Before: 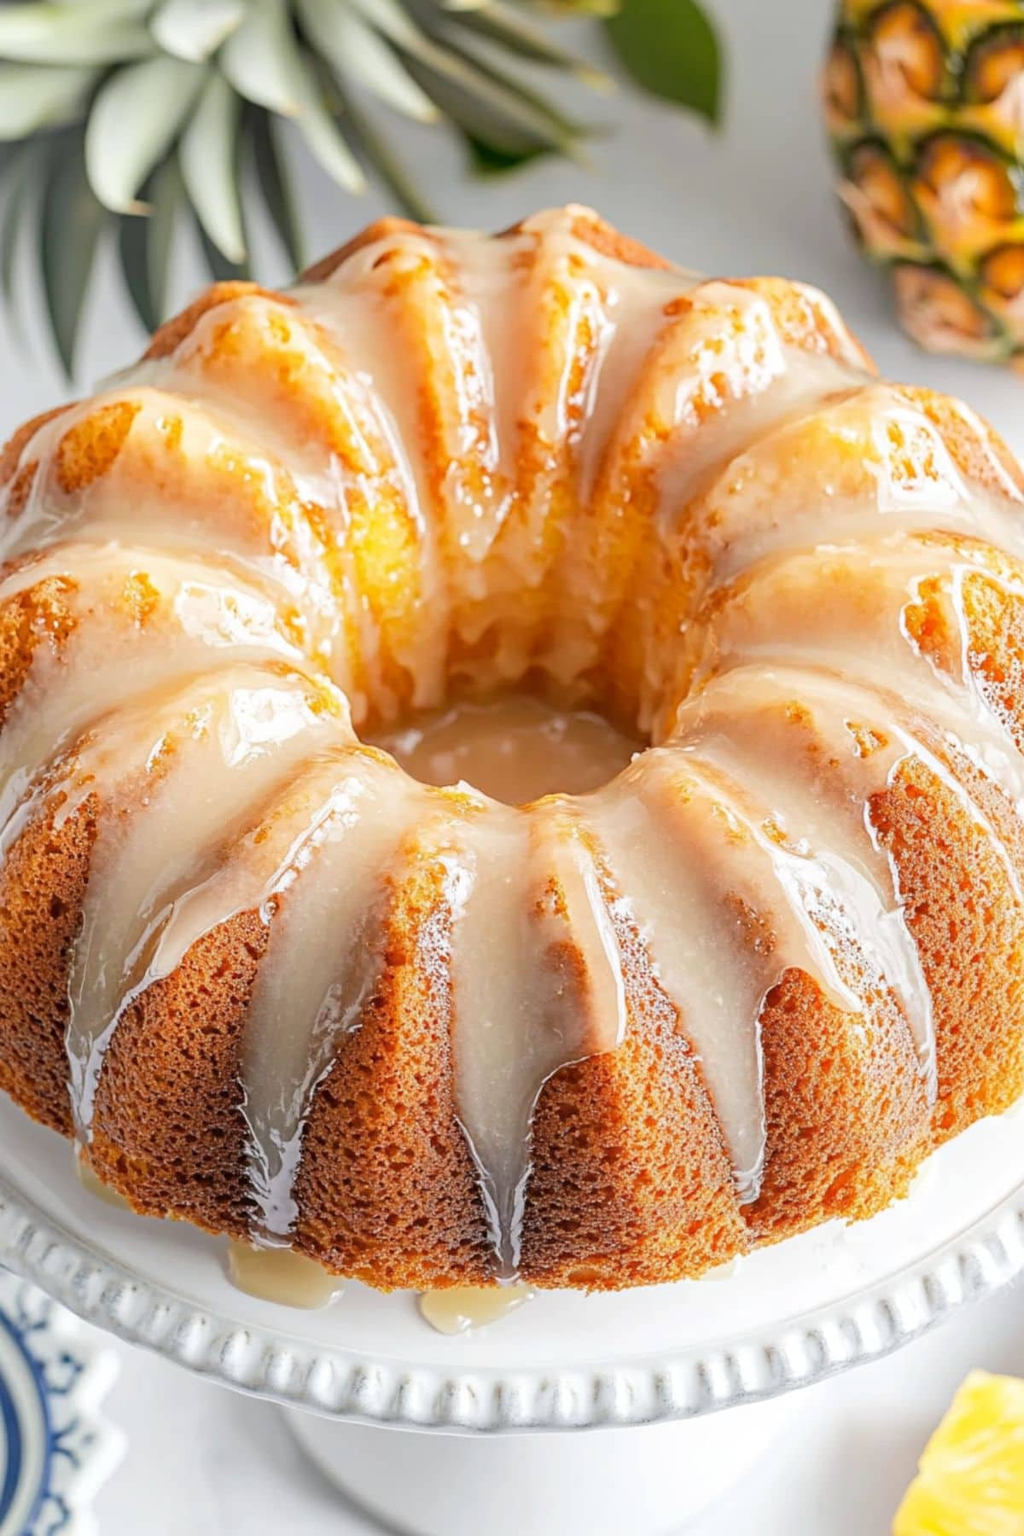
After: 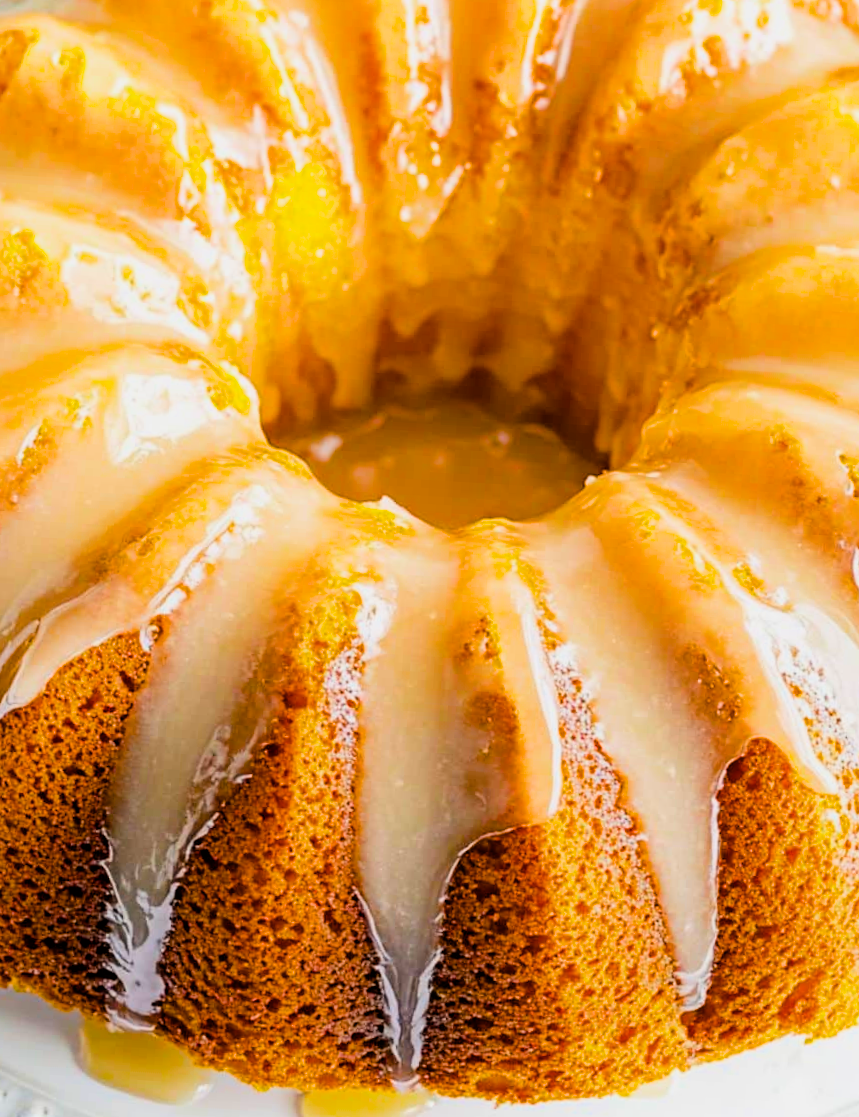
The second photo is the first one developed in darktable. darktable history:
filmic rgb: black relative exposure -16 EV, white relative exposure 6.29 EV, hardness 5.1, contrast 1.35
crop and rotate: angle -3.37°, left 9.79%, top 20.73%, right 12.42%, bottom 11.82%
color balance rgb: perceptual saturation grading › global saturation 100%
